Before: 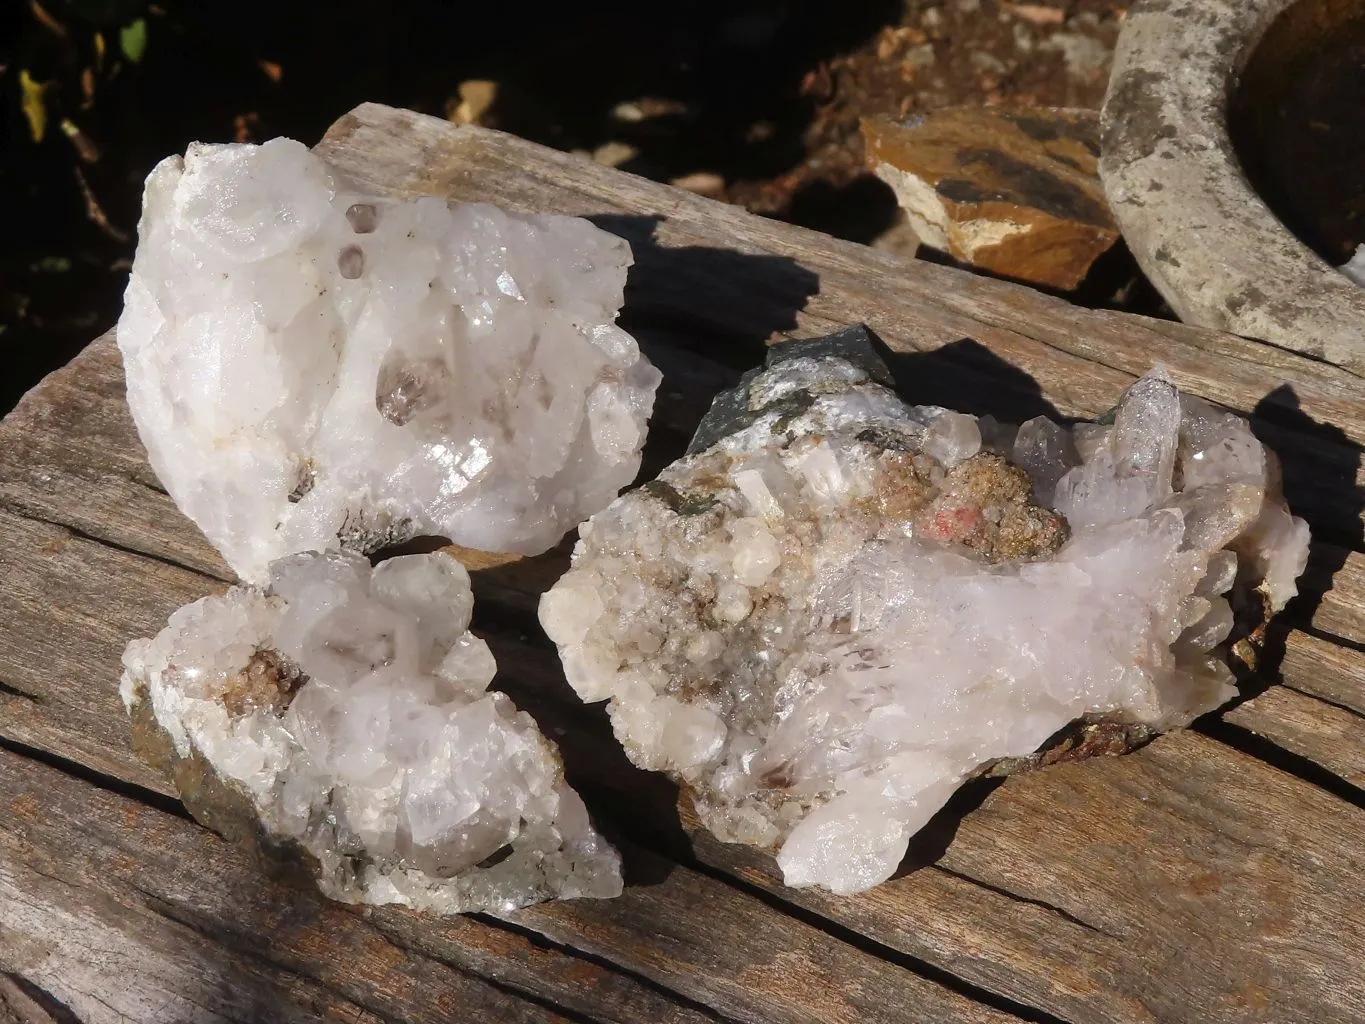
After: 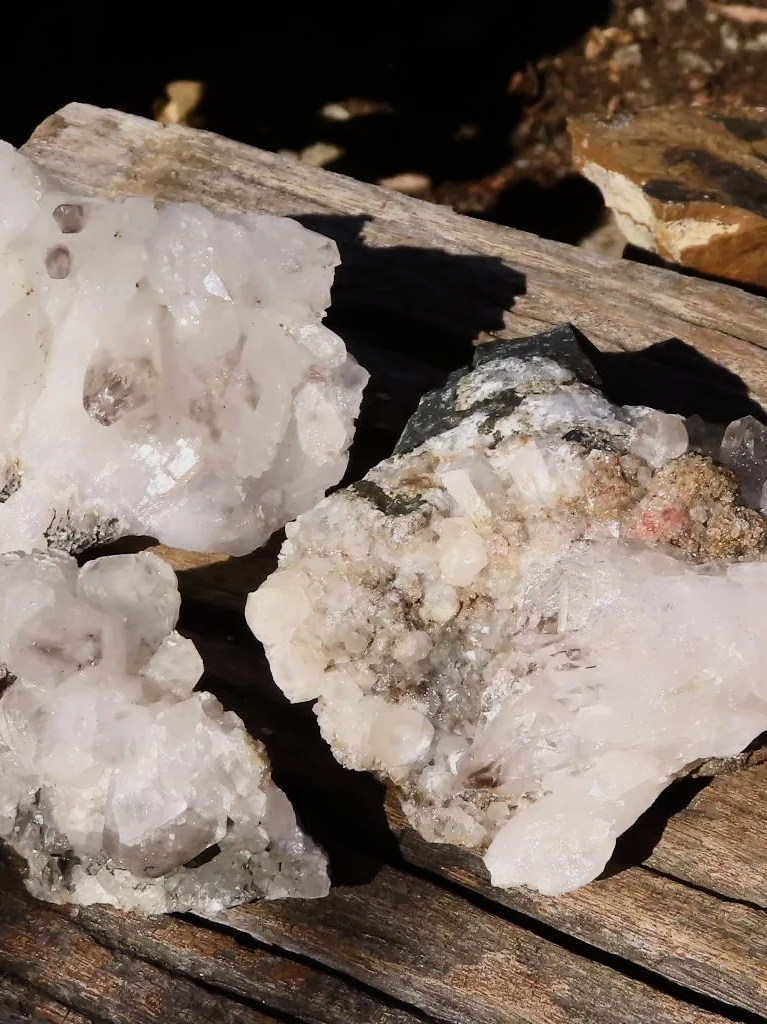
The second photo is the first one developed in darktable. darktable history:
crop: left 21.496%, right 22.254%
filmic rgb: black relative exposure -8.42 EV, white relative exposure 4.68 EV, hardness 3.82, color science v6 (2022)
contrast brightness saturation: contrast 0.24, brightness 0.09
tone equalizer: on, module defaults
